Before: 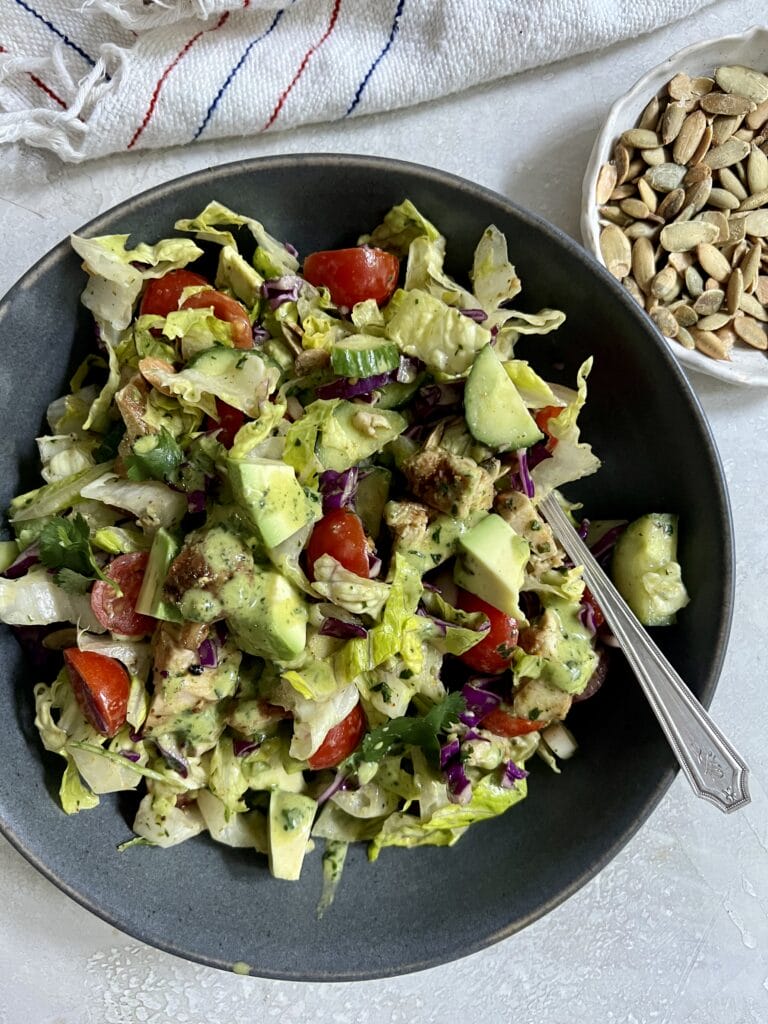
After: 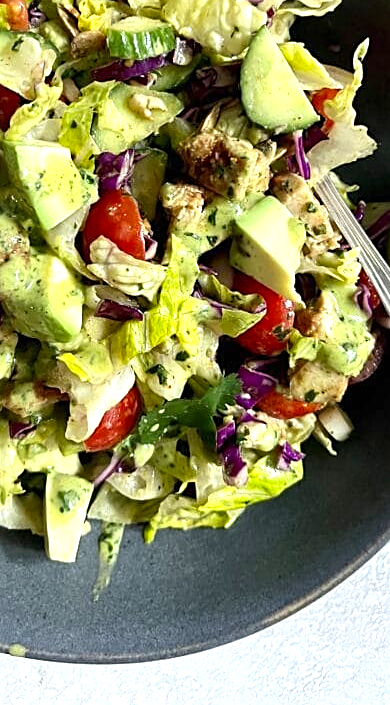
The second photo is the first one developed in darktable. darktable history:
sharpen: on, module defaults
exposure: black level correction 0, exposure 0.693 EV, compensate highlight preservation false
levels: mode automatic, white 99.94%, levels [0, 0.281, 0.562]
crop and rotate: left 29.257%, top 31.061%, right 19.836%
